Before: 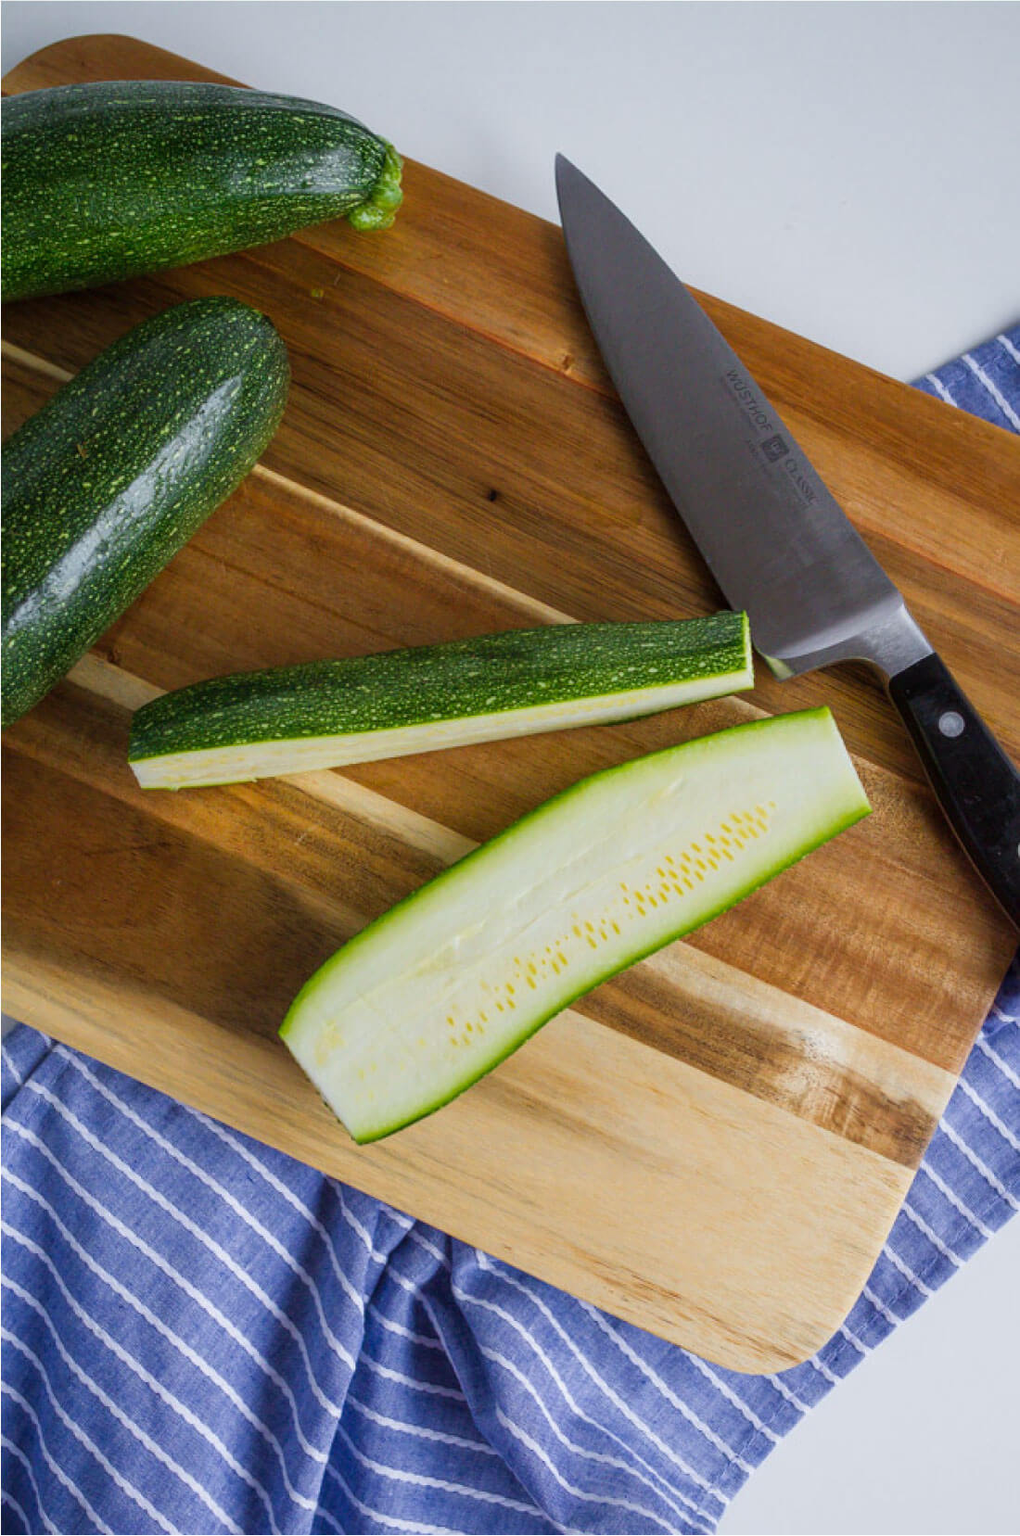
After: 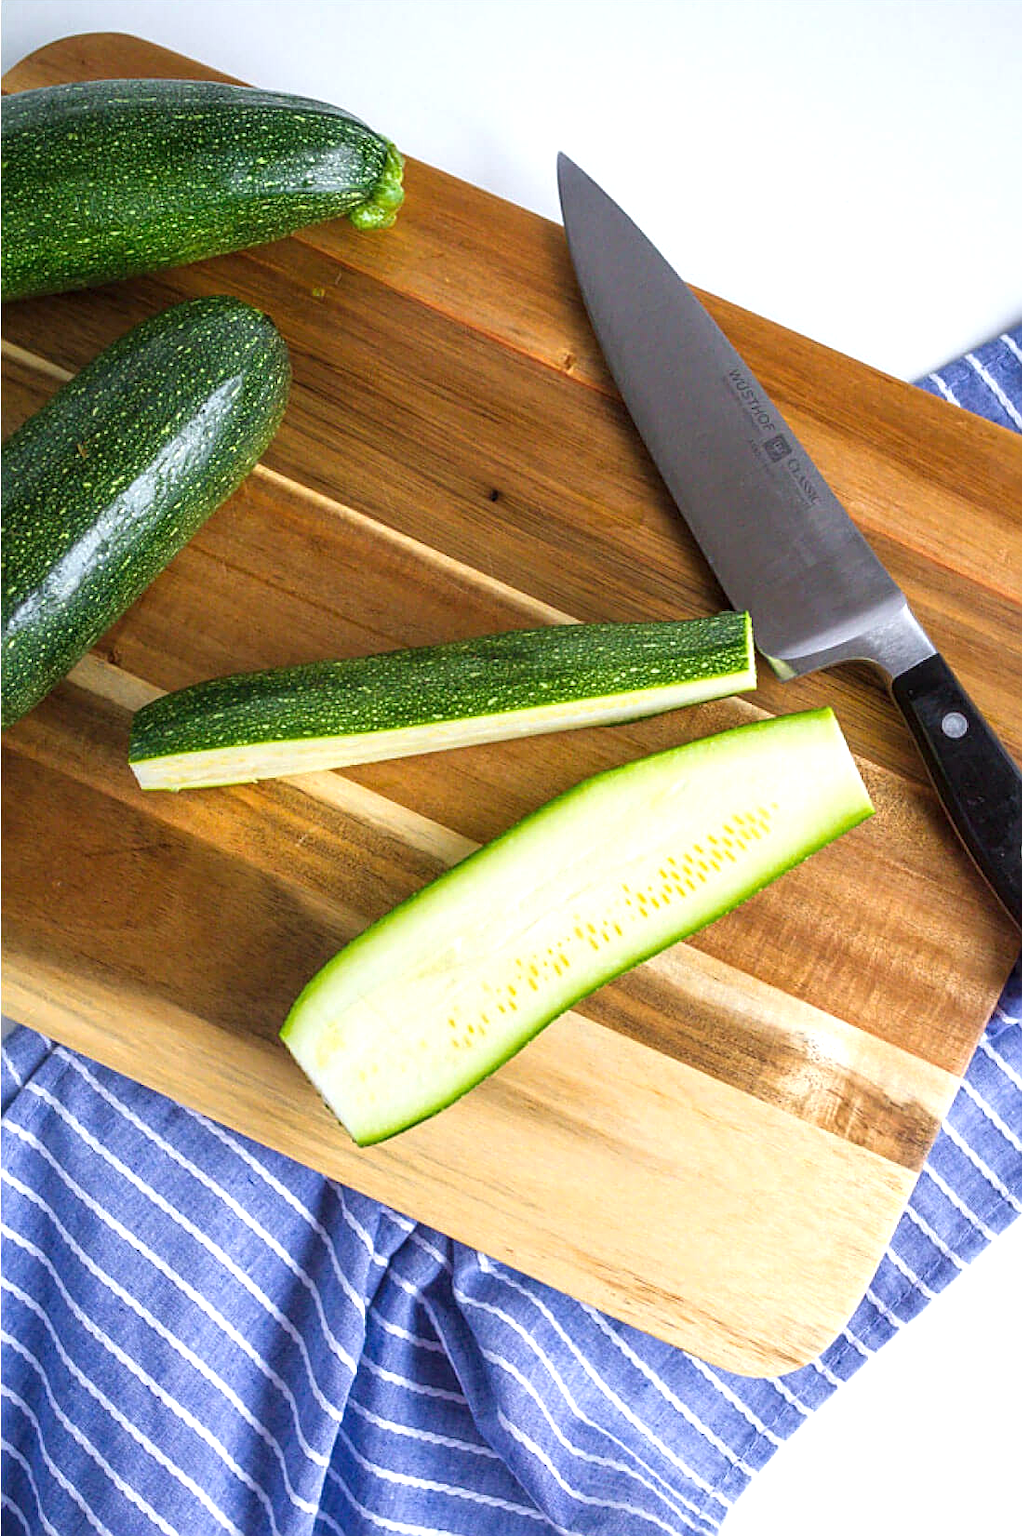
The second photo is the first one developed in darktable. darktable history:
exposure: exposure 0.78 EV, compensate exposure bias true, compensate highlight preservation false
crop: top 0.125%, bottom 0.185%
sharpen: on, module defaults
